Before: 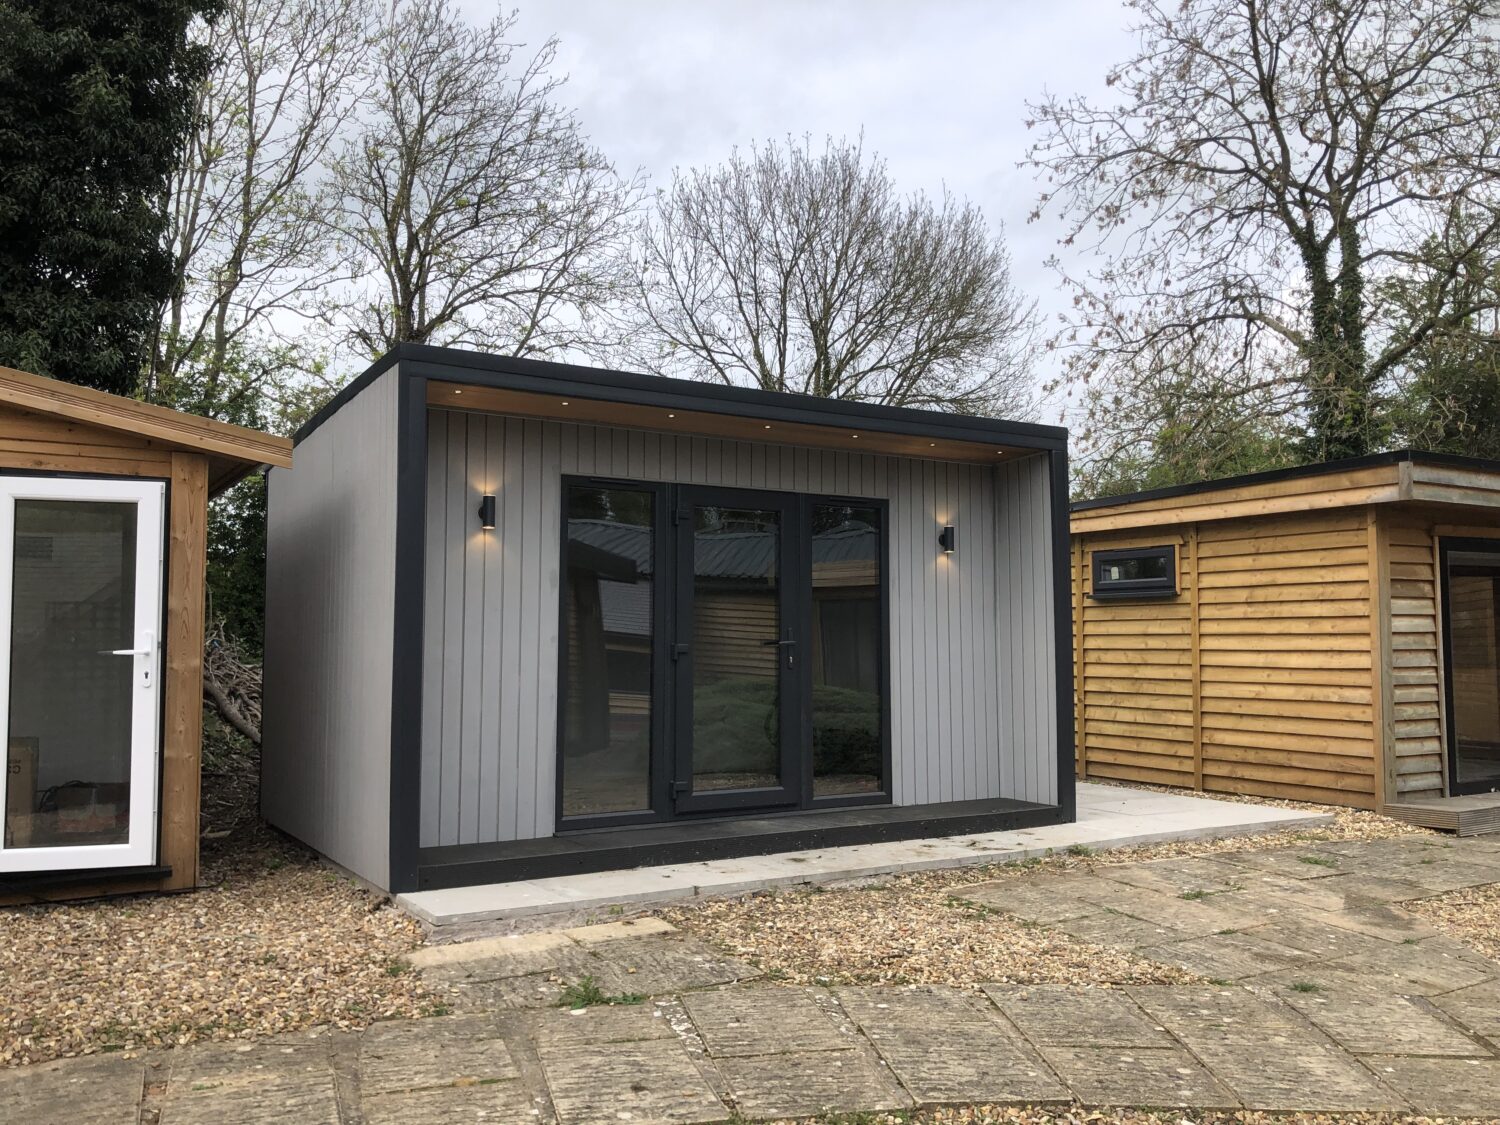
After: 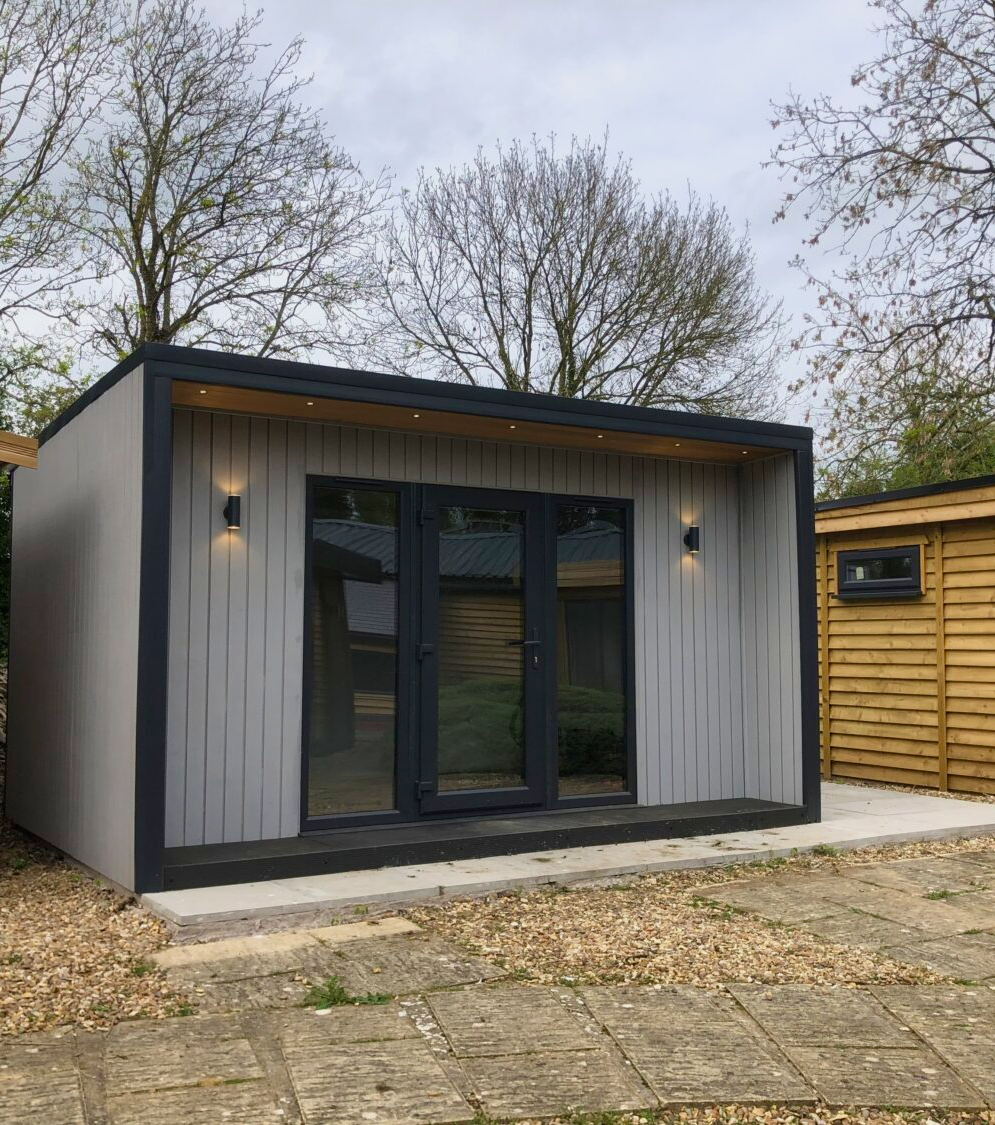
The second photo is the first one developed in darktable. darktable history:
crop: left 17.065%, right 16.585%
exposure: exposure -0.216 EV, compensate exposure bias true, compensate highlight preservation false
velvia: on, module defaults
color balance rgb: perceptual saturation grading › global saturation 20%, perceptual saturation grading › highlights -25.441%, perceptual saturation grading › shadows 25.598%
